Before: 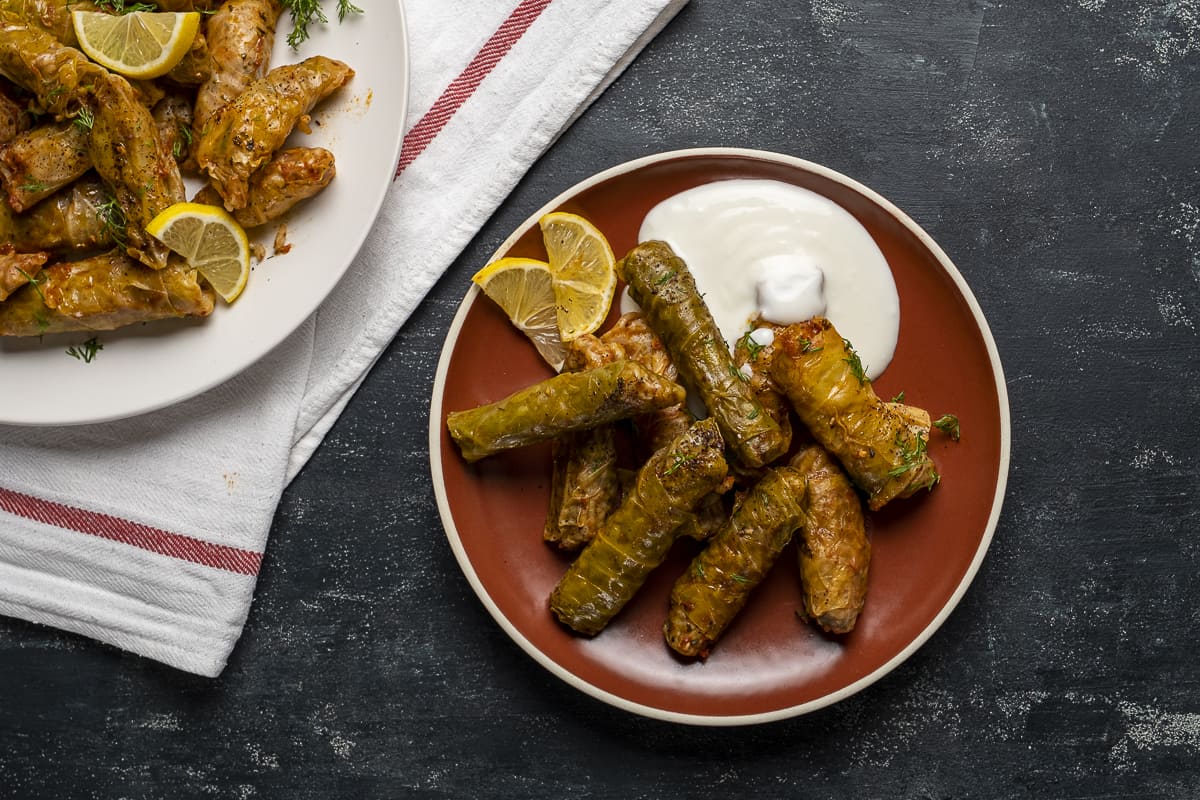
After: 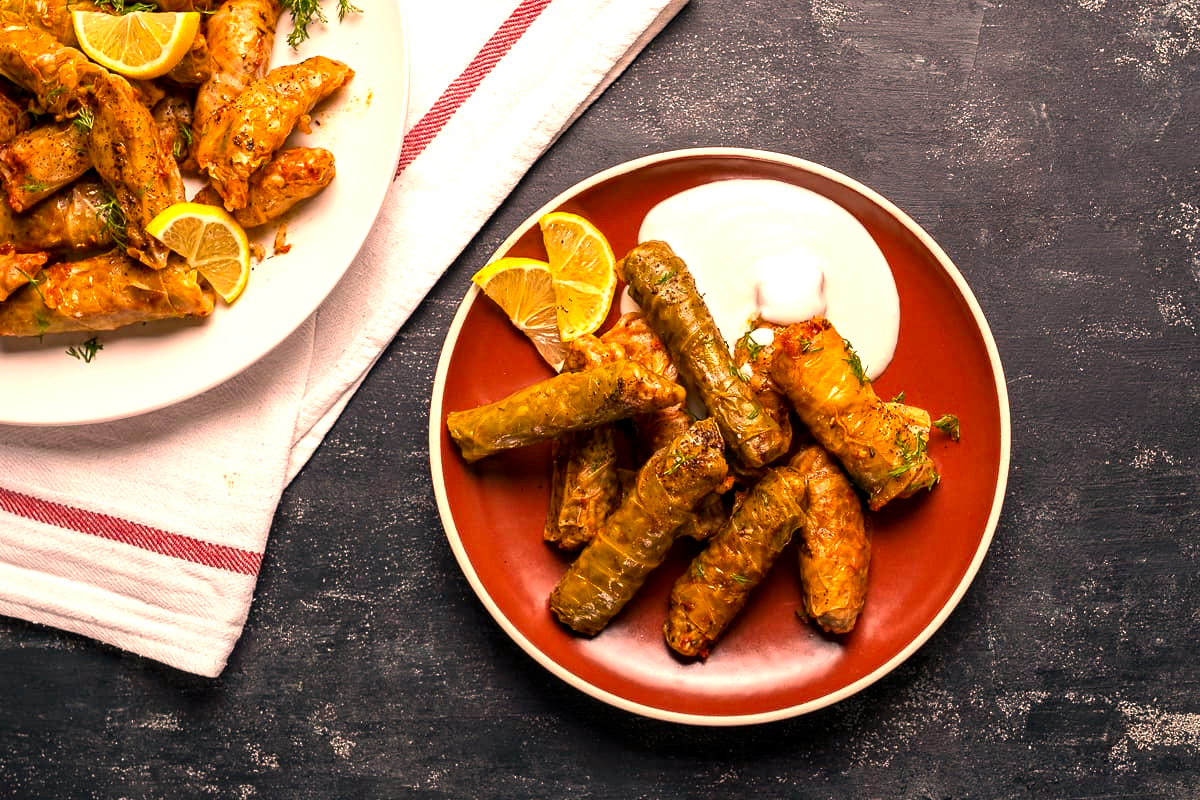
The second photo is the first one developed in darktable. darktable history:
color correction: highlights a* 21.16, highlights b* 19.61
exposure: exposure 0.943 EV, compensate highlight preservation false
